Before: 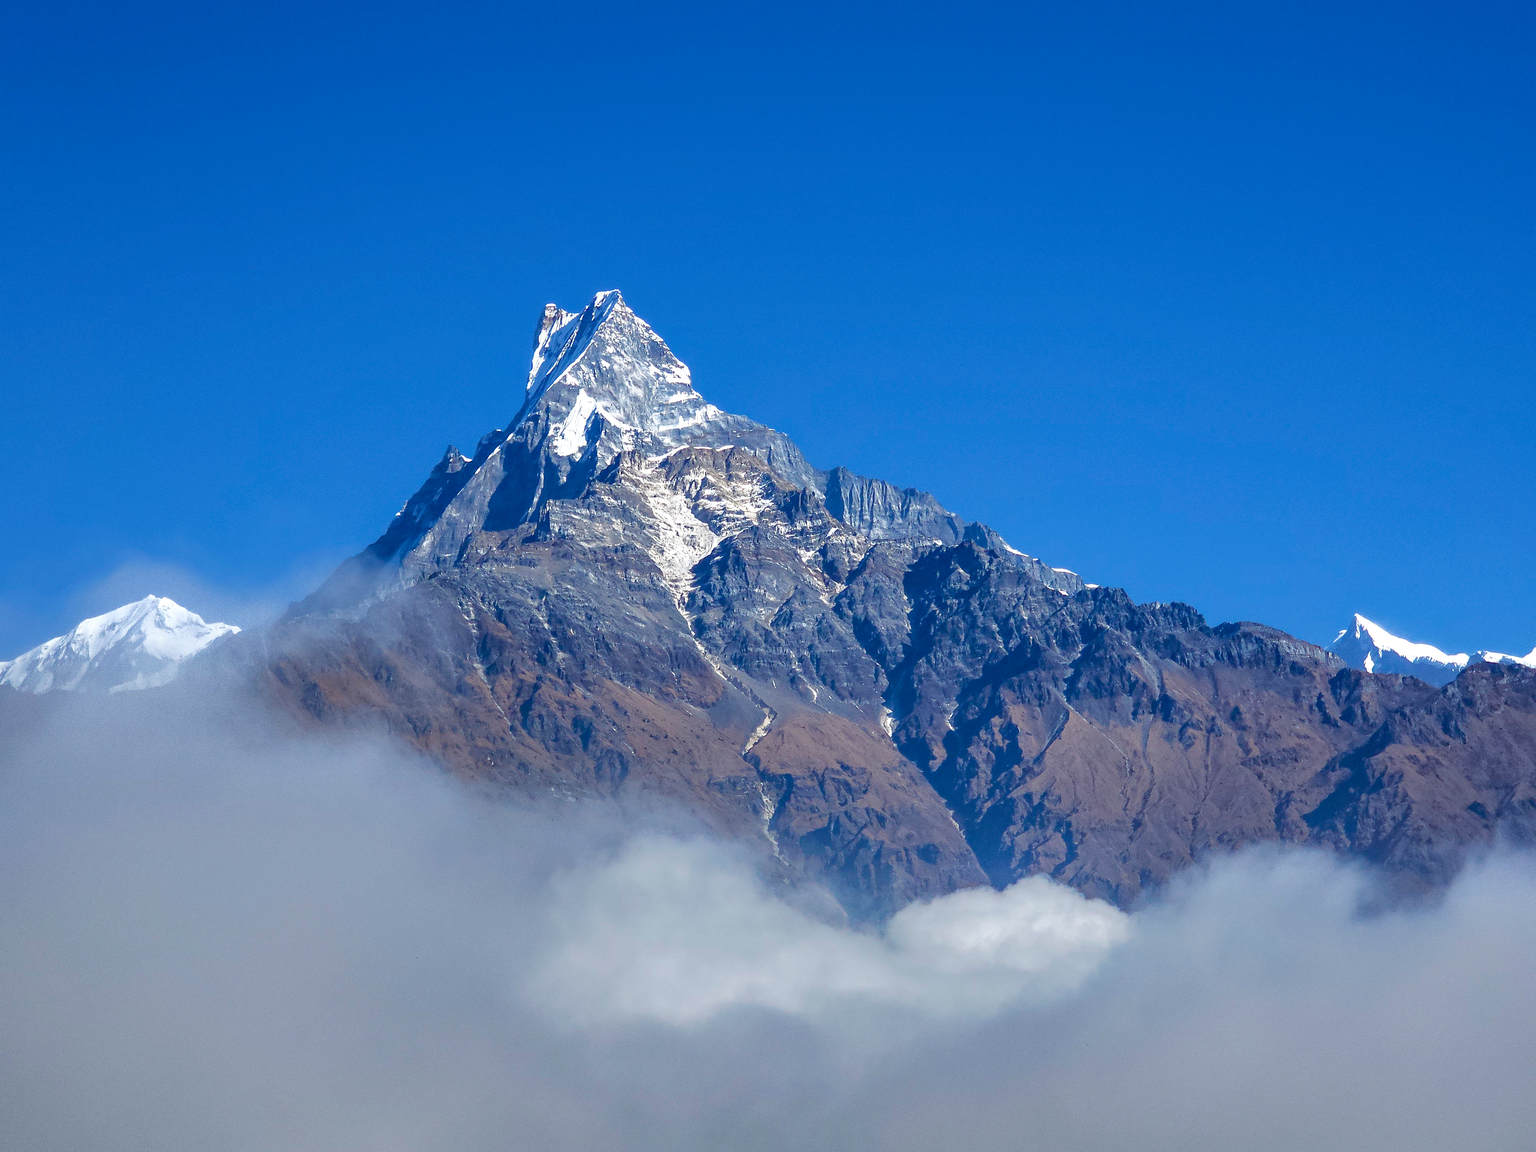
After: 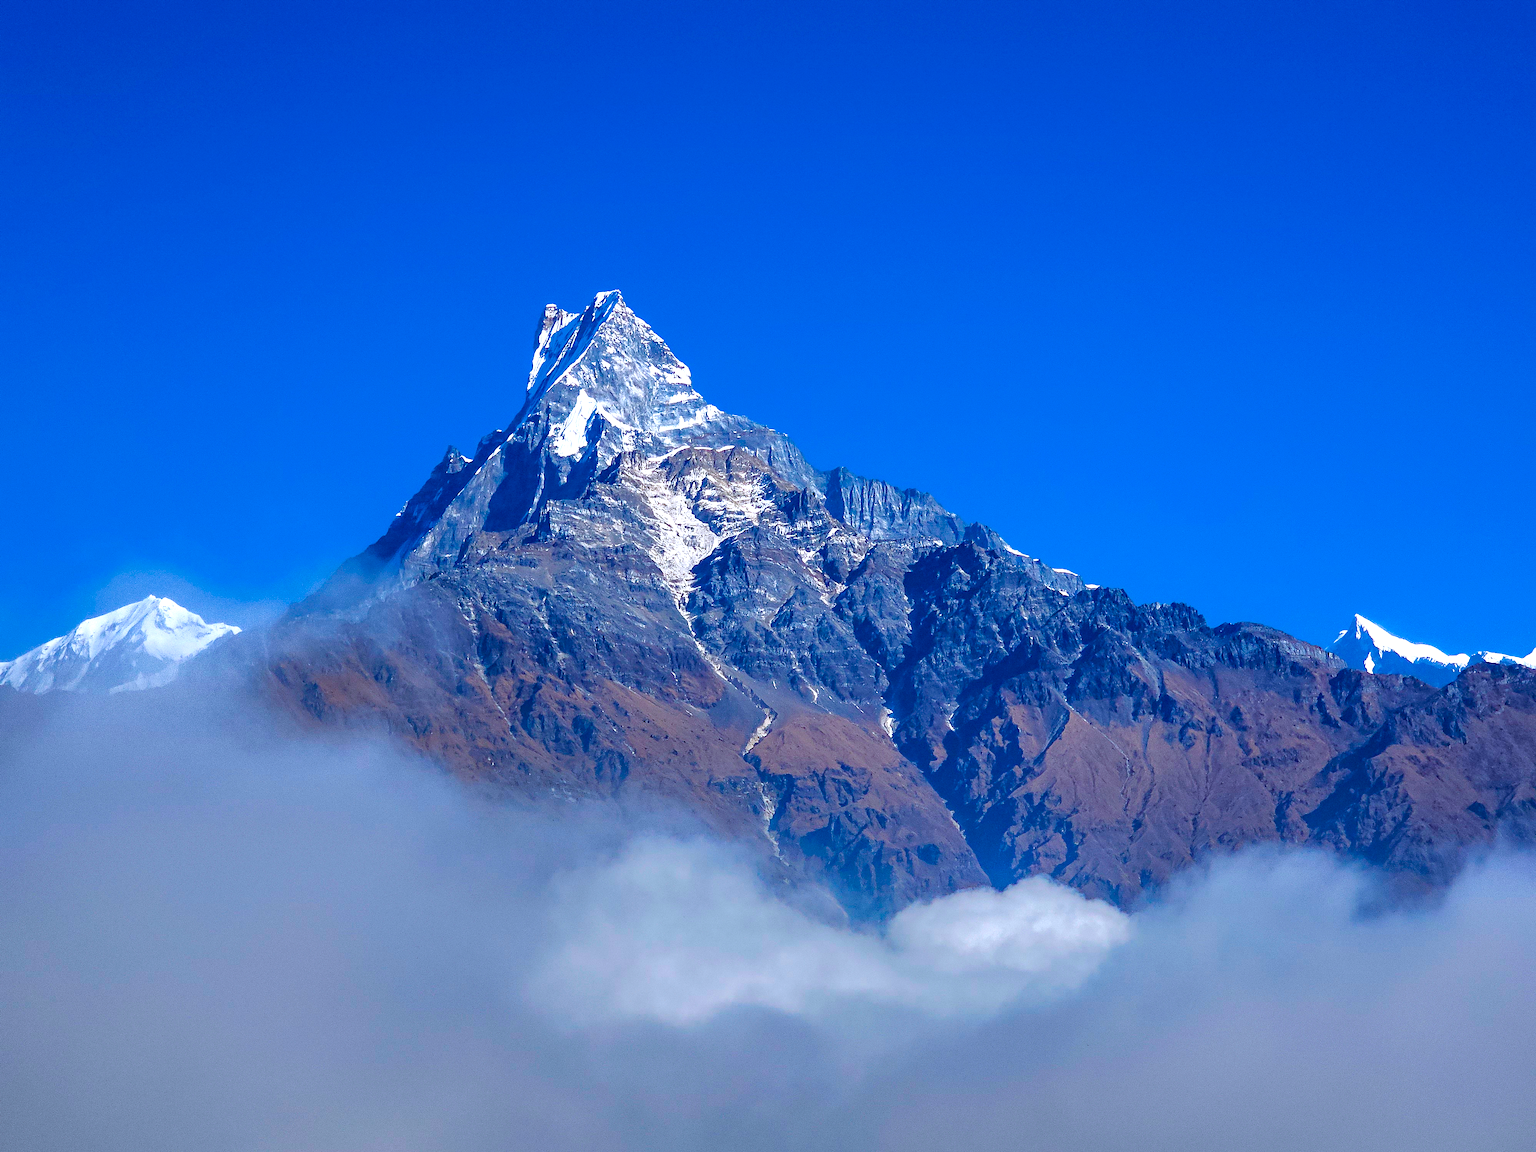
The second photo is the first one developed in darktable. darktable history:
haze removal: compatibility mode true, adaptive false
color calibration: illuminant as shot in camera, x 0.358, y 0.373, temperature 4628.91 K
tone equalizer: -8 EV -0.55 EV
sharpen: radius 1.864, amount 0.398, threshold 1.271
color balance rgb: perceptual saturation grading › global saturation 25%, global vibrance 20%
